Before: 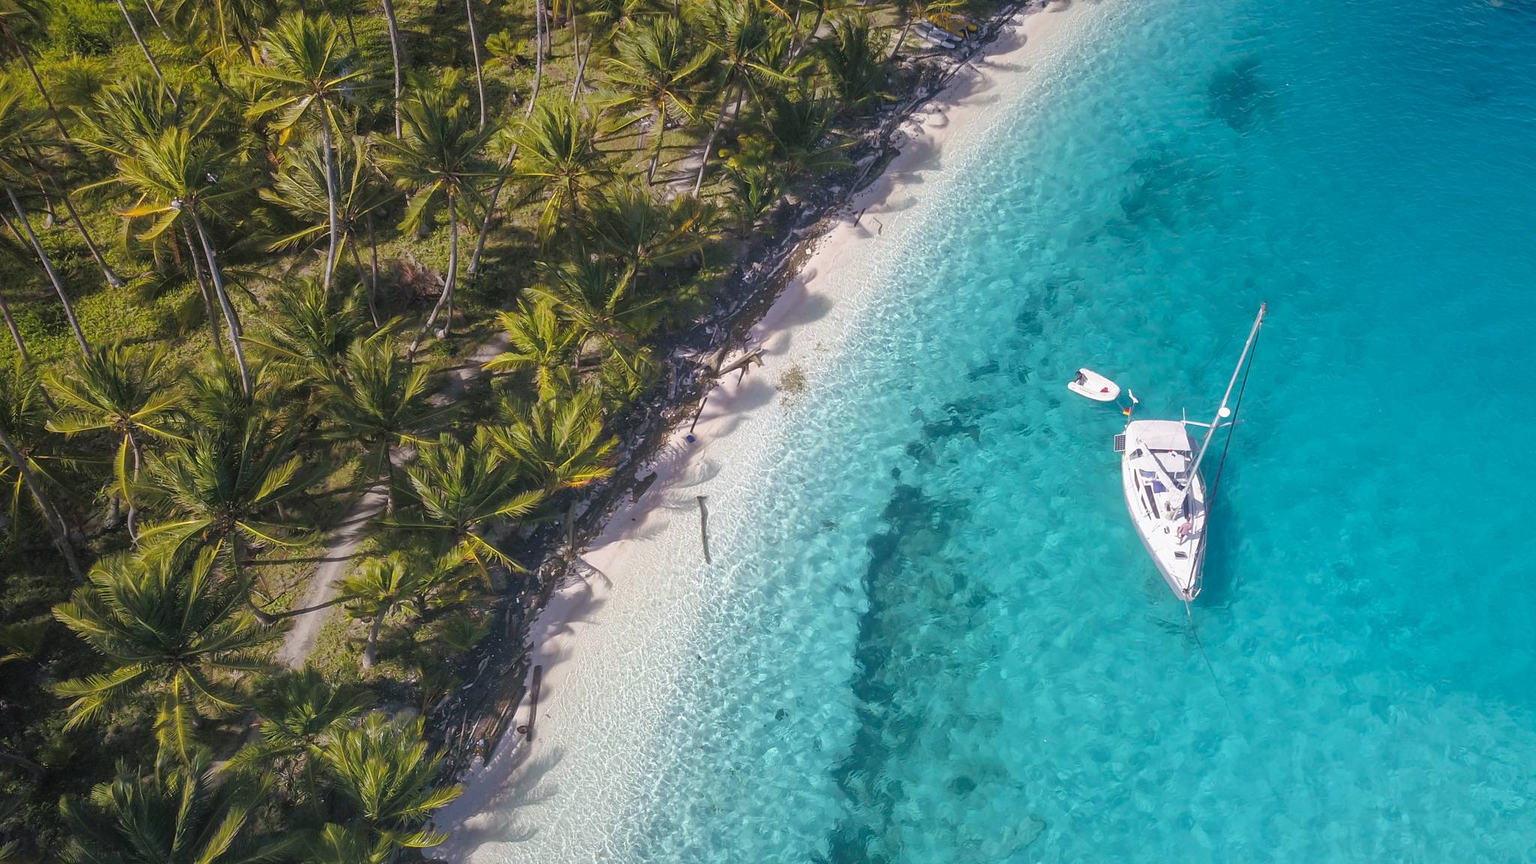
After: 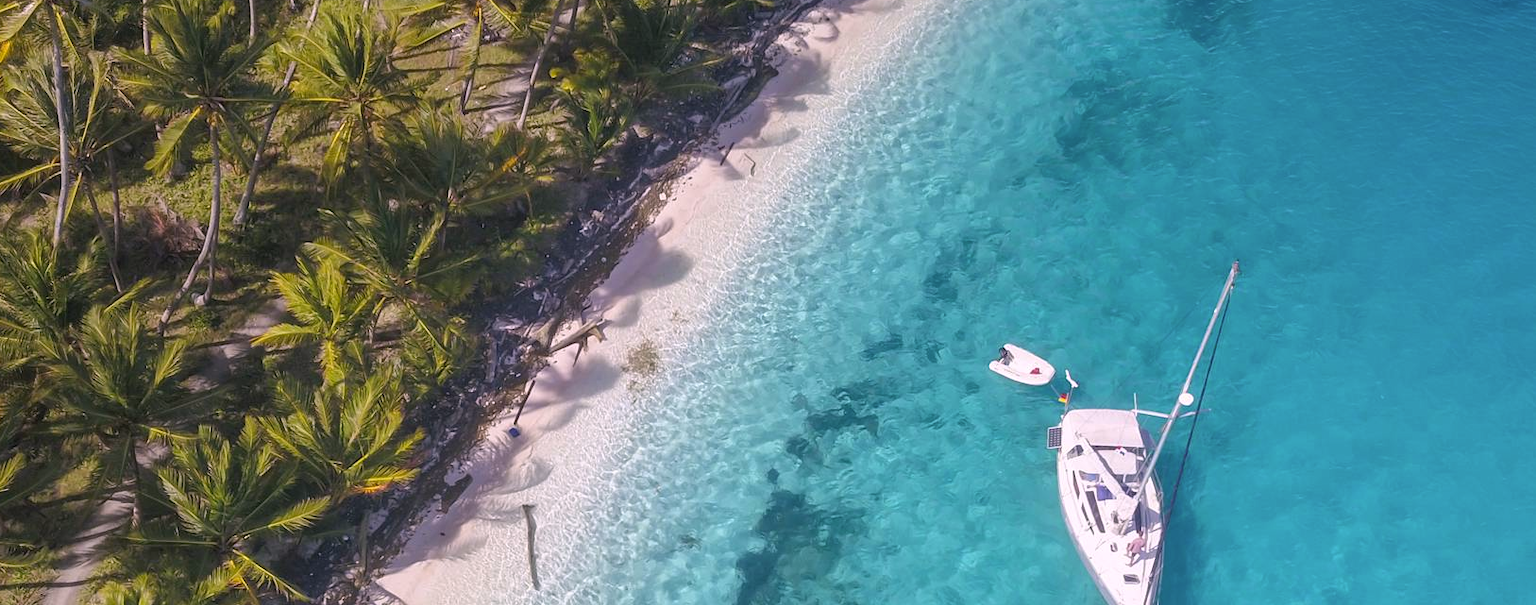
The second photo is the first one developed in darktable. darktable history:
color correction: highlights a* 5.81, highlights b* 4.84
crop: left 18.38%, top 11.092%, right 2.134%, bottom 33.217%
white balance: red 0.984, blue 1.059
